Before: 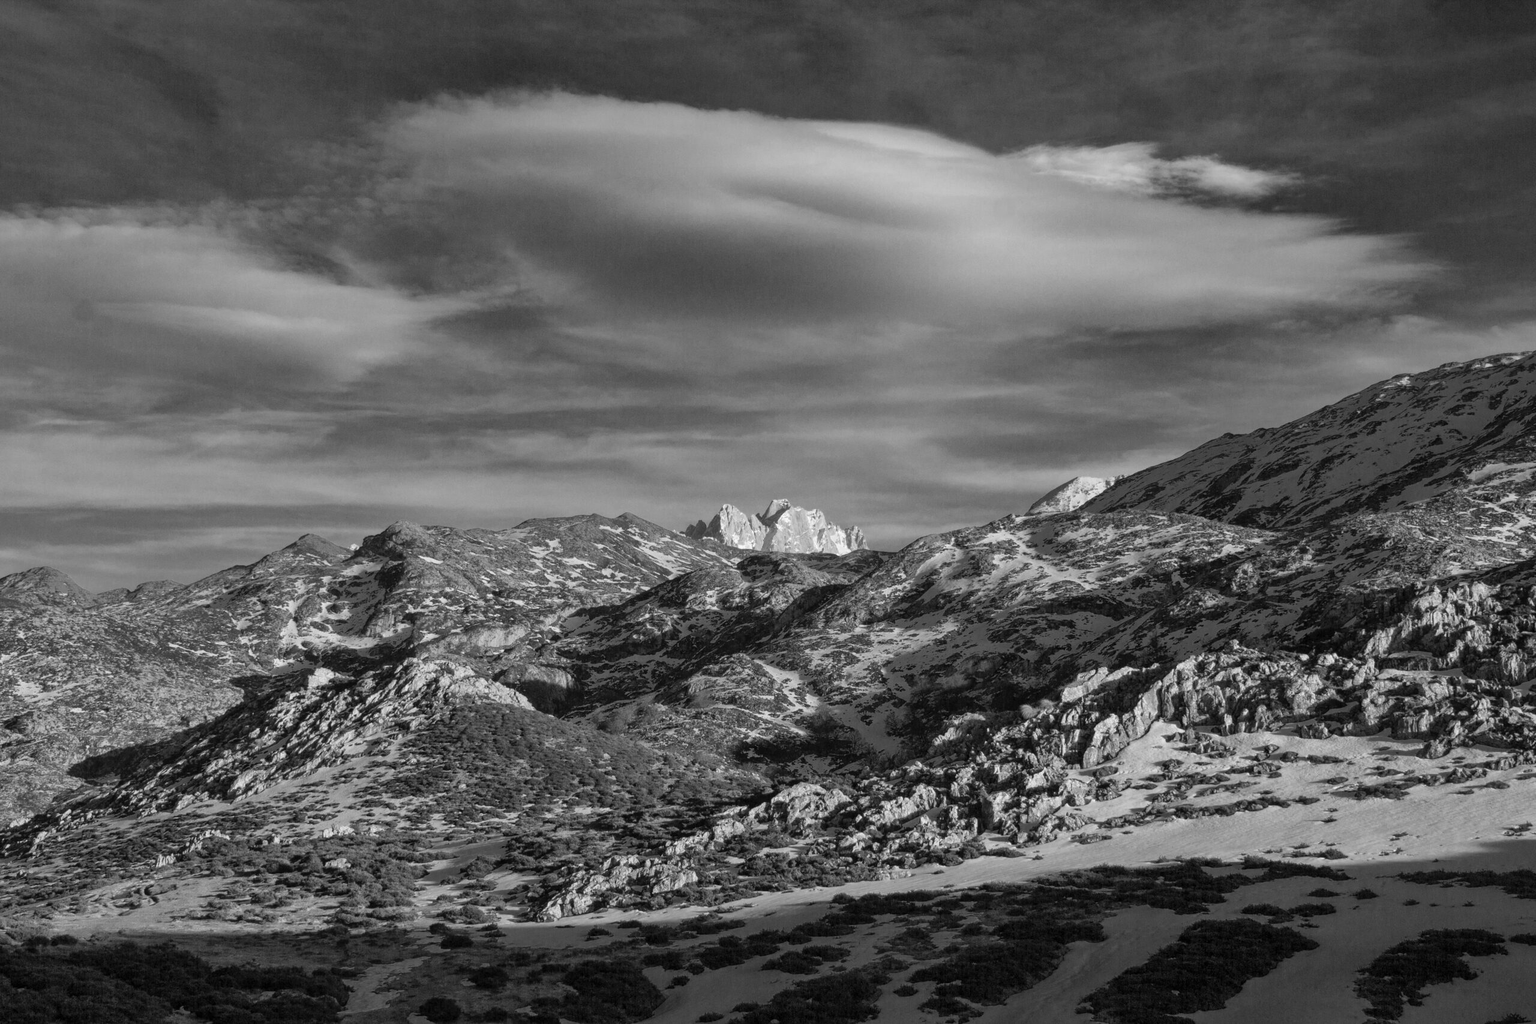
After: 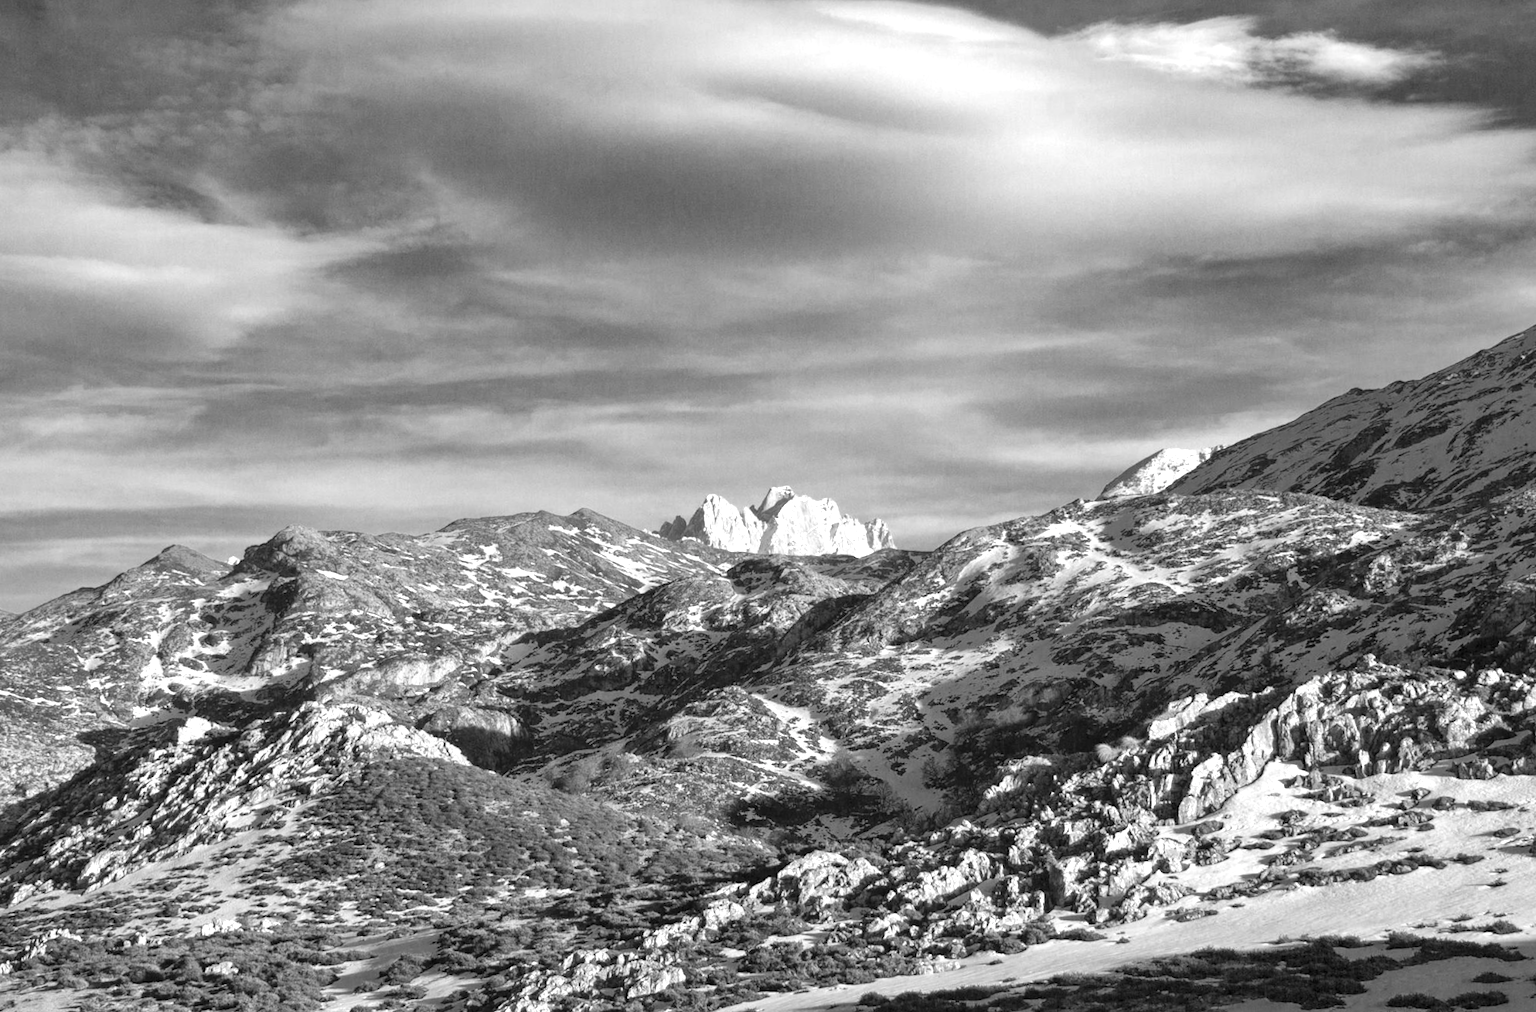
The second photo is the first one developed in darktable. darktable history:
rotate and perspective: rotation -4.57°, crop left 0.054, crop right 0.944, crop top 0.087, crop bottom 0.914
crop and rotate: angle -3.27°, left 5.211%, top 5.211%, right 4.607%, bottom 4.607%
exposure: exposure 1 EV, compensate highlight preservation false
